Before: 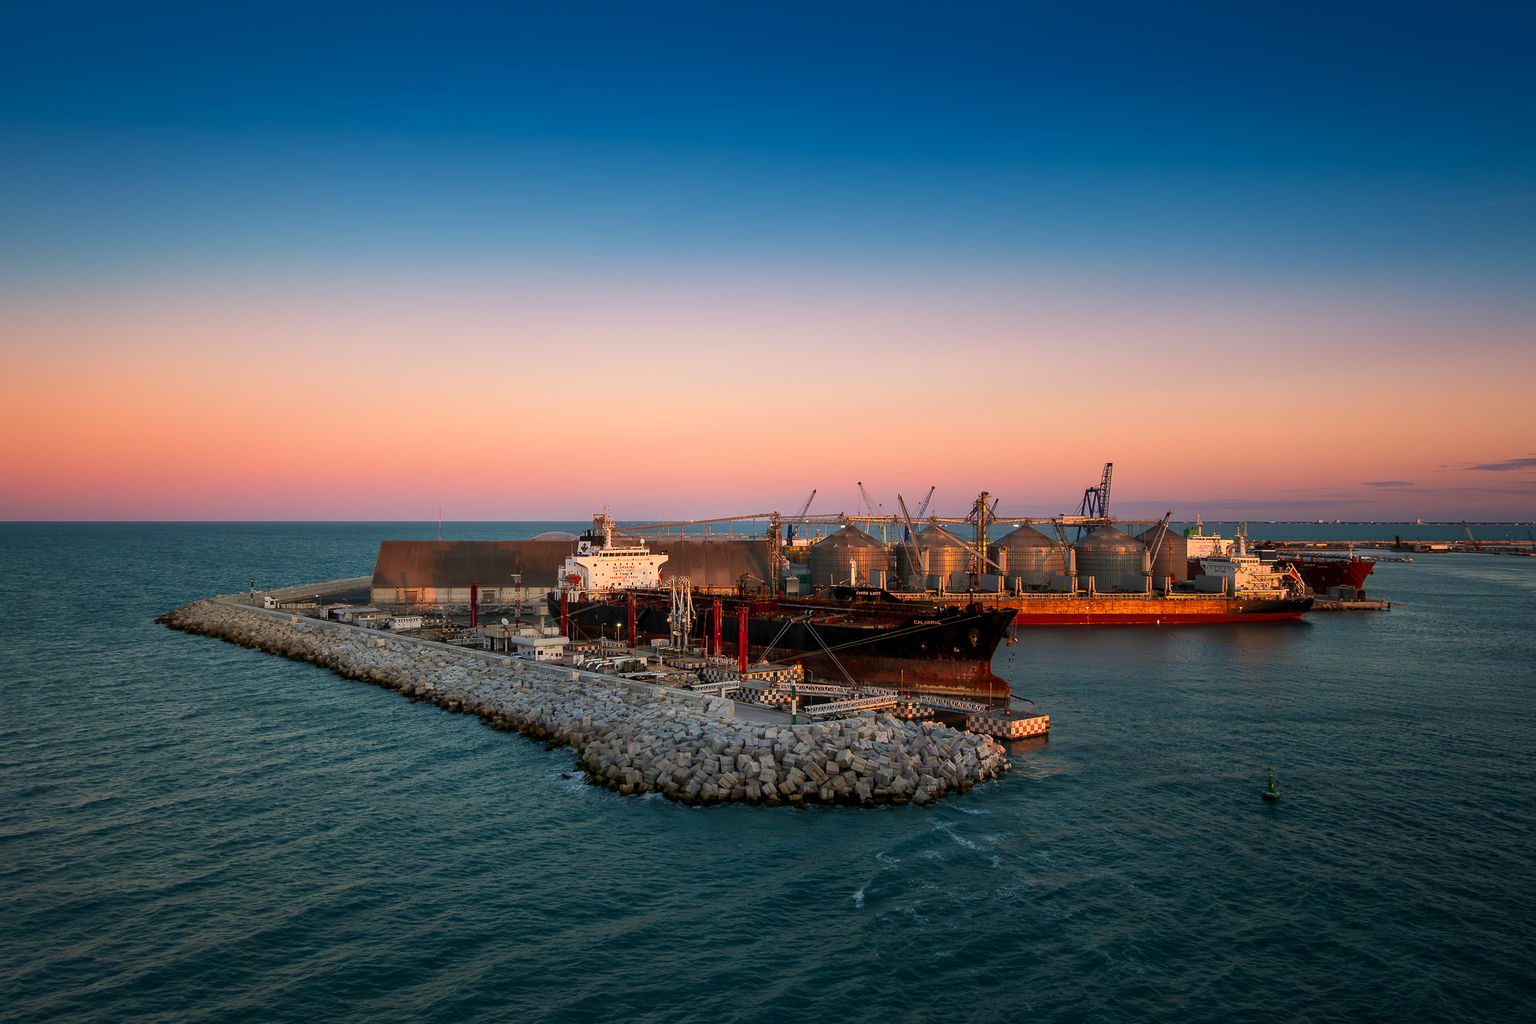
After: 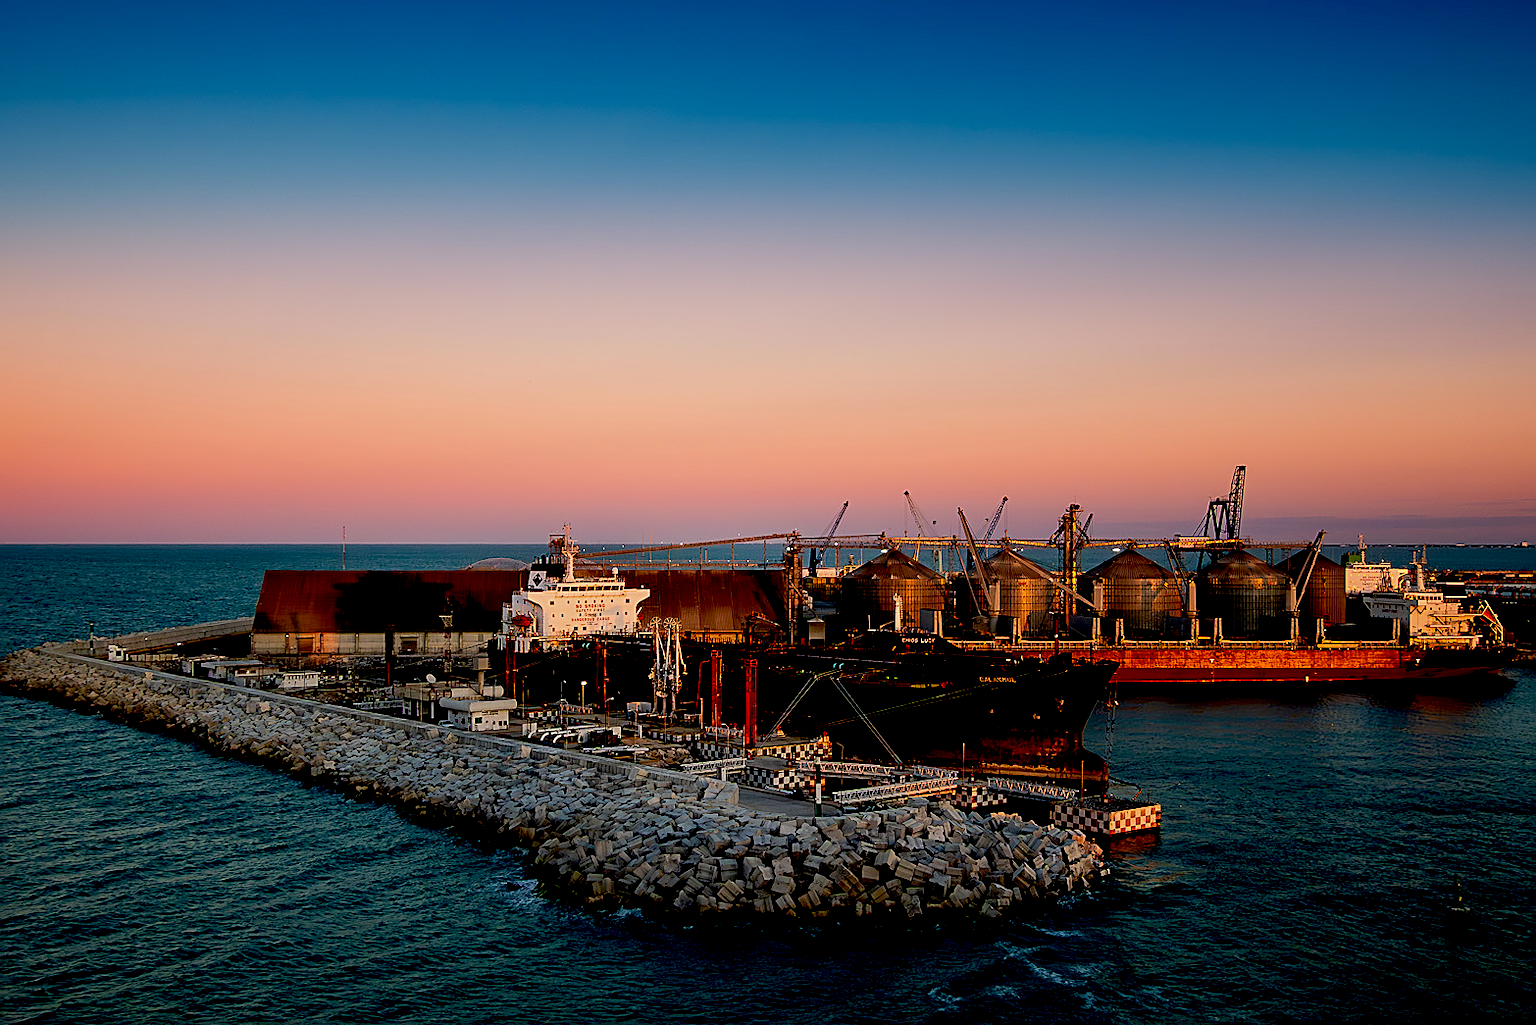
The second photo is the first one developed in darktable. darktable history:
exposure: black level correction 0.046, exposure -0.228 EV, compensate highlight preservation false
crop and rotate: left 11.975%, top 11.338%, right 13.408%, bottom 13.882%
sharpen: on, module defaults
